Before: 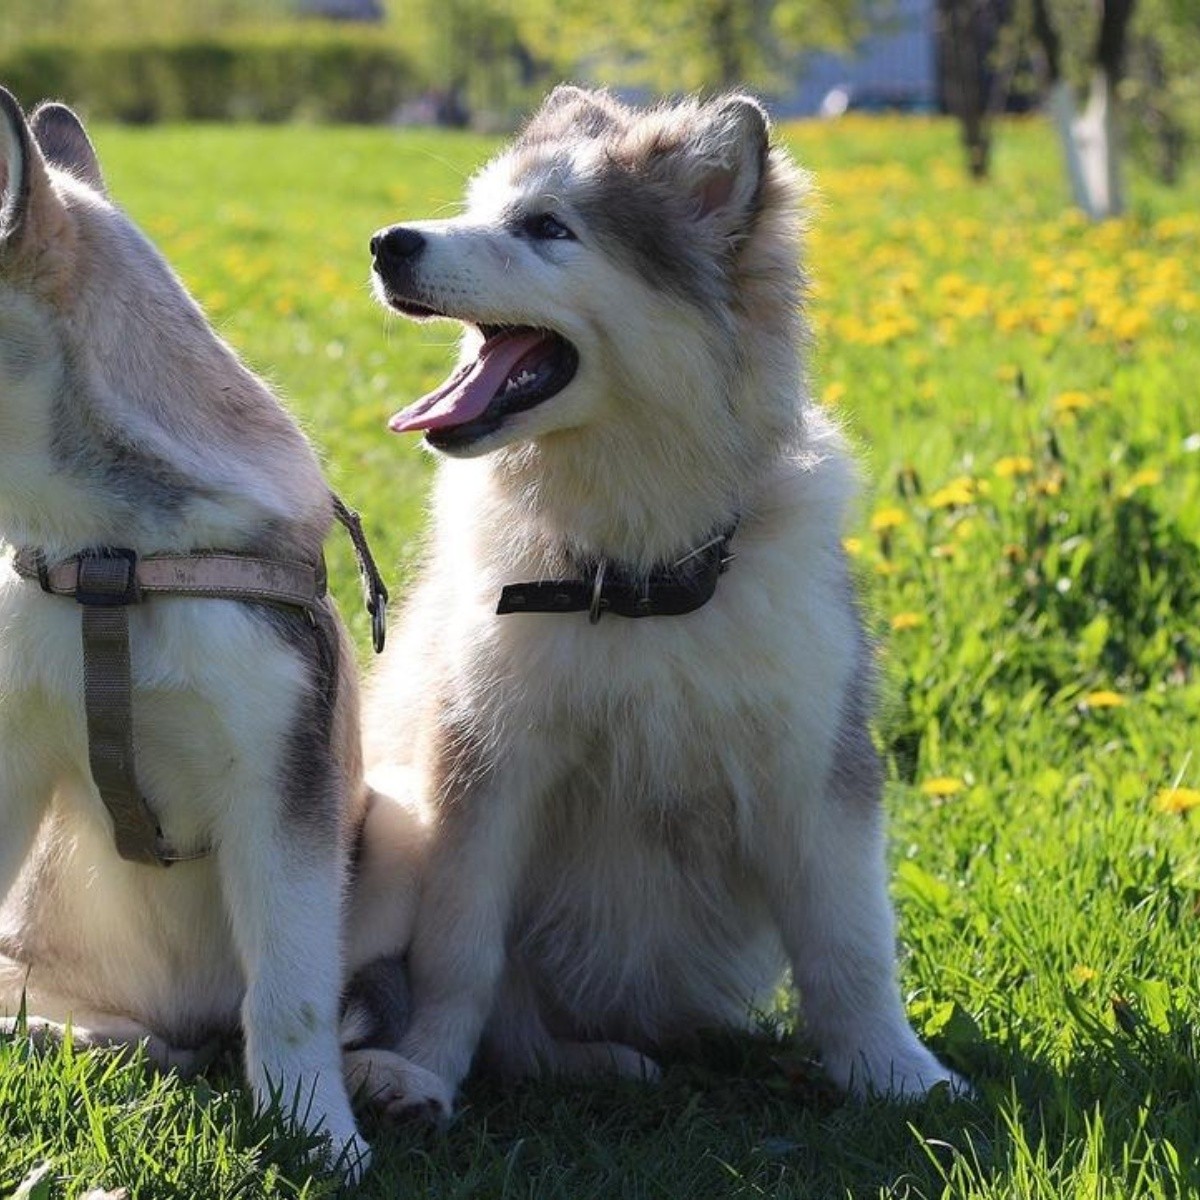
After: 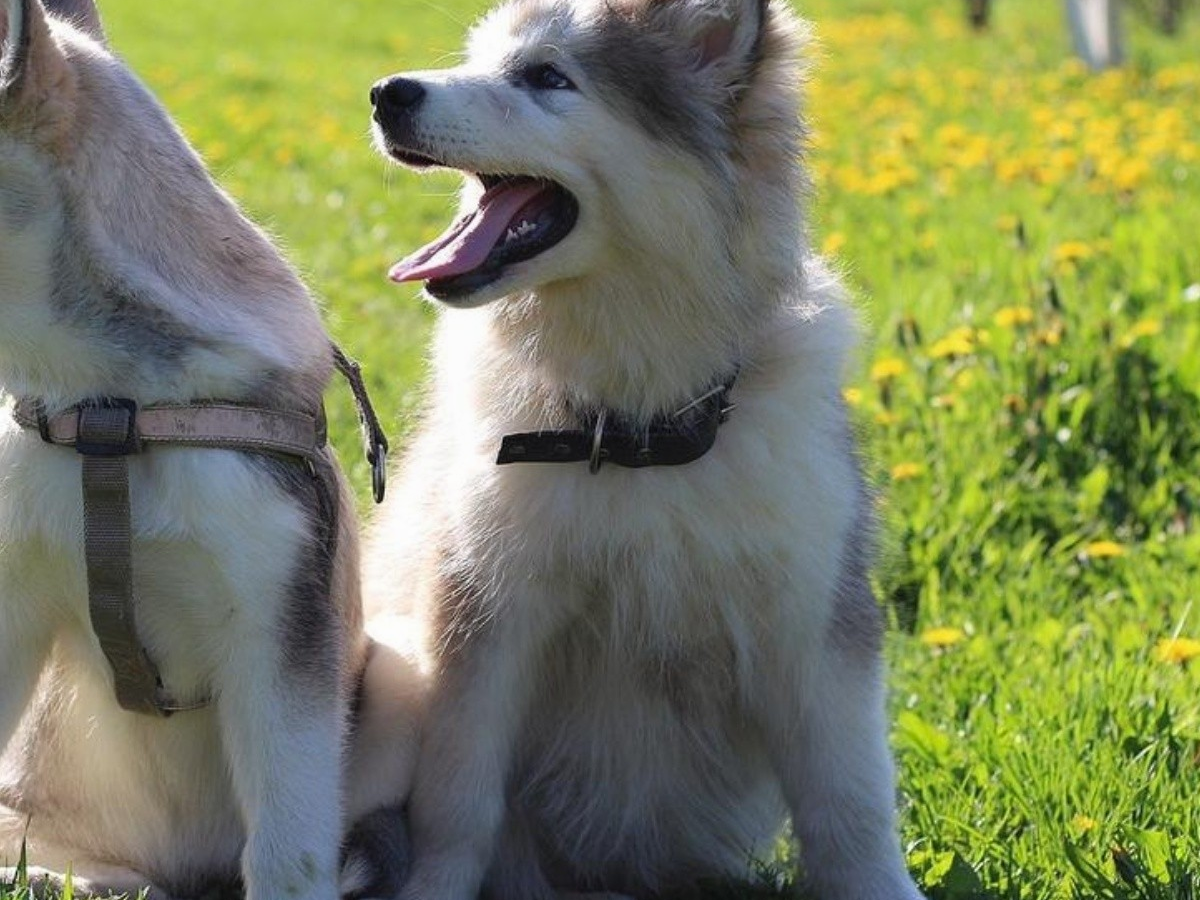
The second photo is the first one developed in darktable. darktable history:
local contrast: mode bilateral grid, contrast 100, coarseness 100, detail 91%, midtone range 0.2
crop and rotate: top 12.5%, bottom 12.5%
